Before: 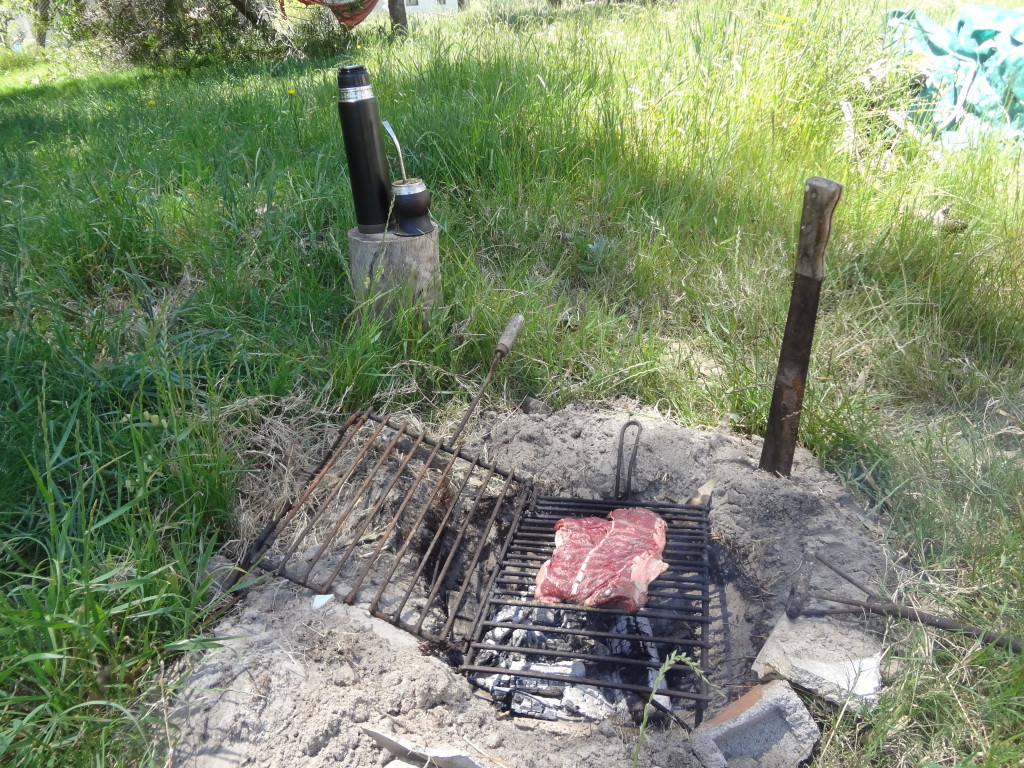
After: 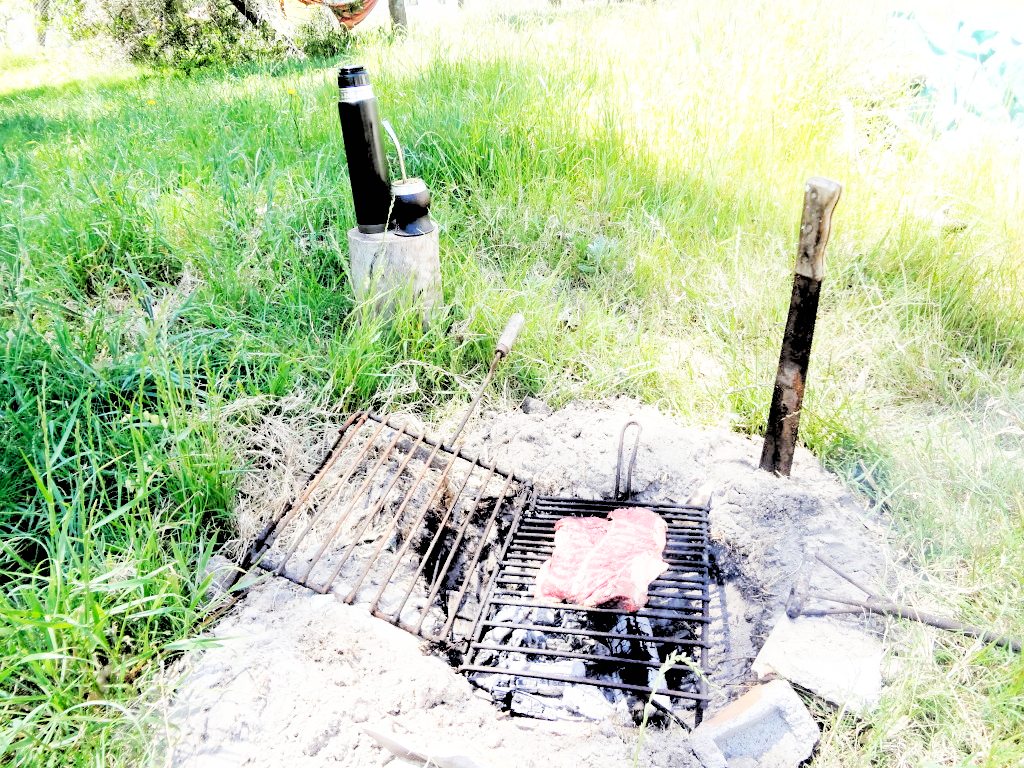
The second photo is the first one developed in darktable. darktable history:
base curve: curves: ch0 [(0, 0) (0.007, 0.004) (0.027, 0.03) (0.046, 0.07) (0.207, 0.54) (0.442, 0.872) (0.673, 0.972) (1, 1)], preserve colors none
rgb levels: levels [[0.027, 0.429, 0.996], [0, 0.5, 1], [0, 0.5, 1]]
